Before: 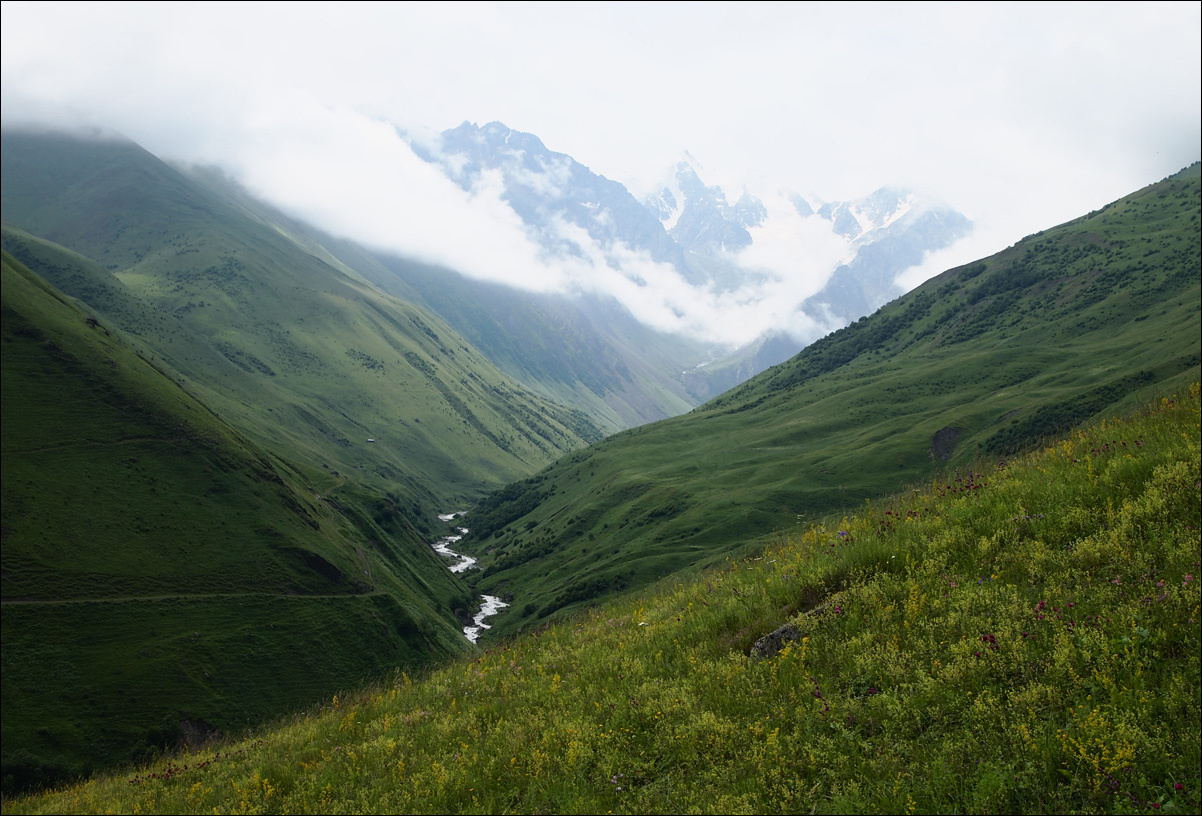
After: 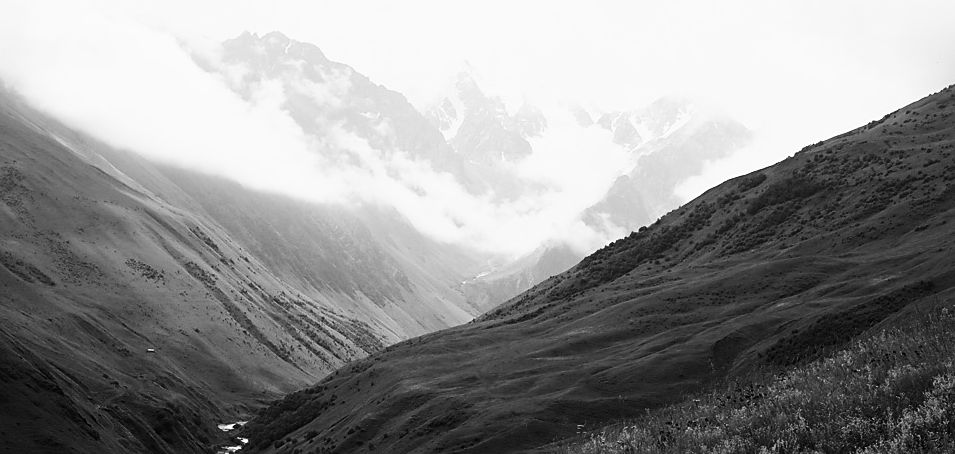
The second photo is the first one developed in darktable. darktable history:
contrast brightness saturation: contrast 0.28
sharpen: radius 1.864, amount 0.398, threshold 1.271
monochrome: on, module defaults
crop: left 18.38%, top 11.092%, right 2.134%, bottom 33.217%
